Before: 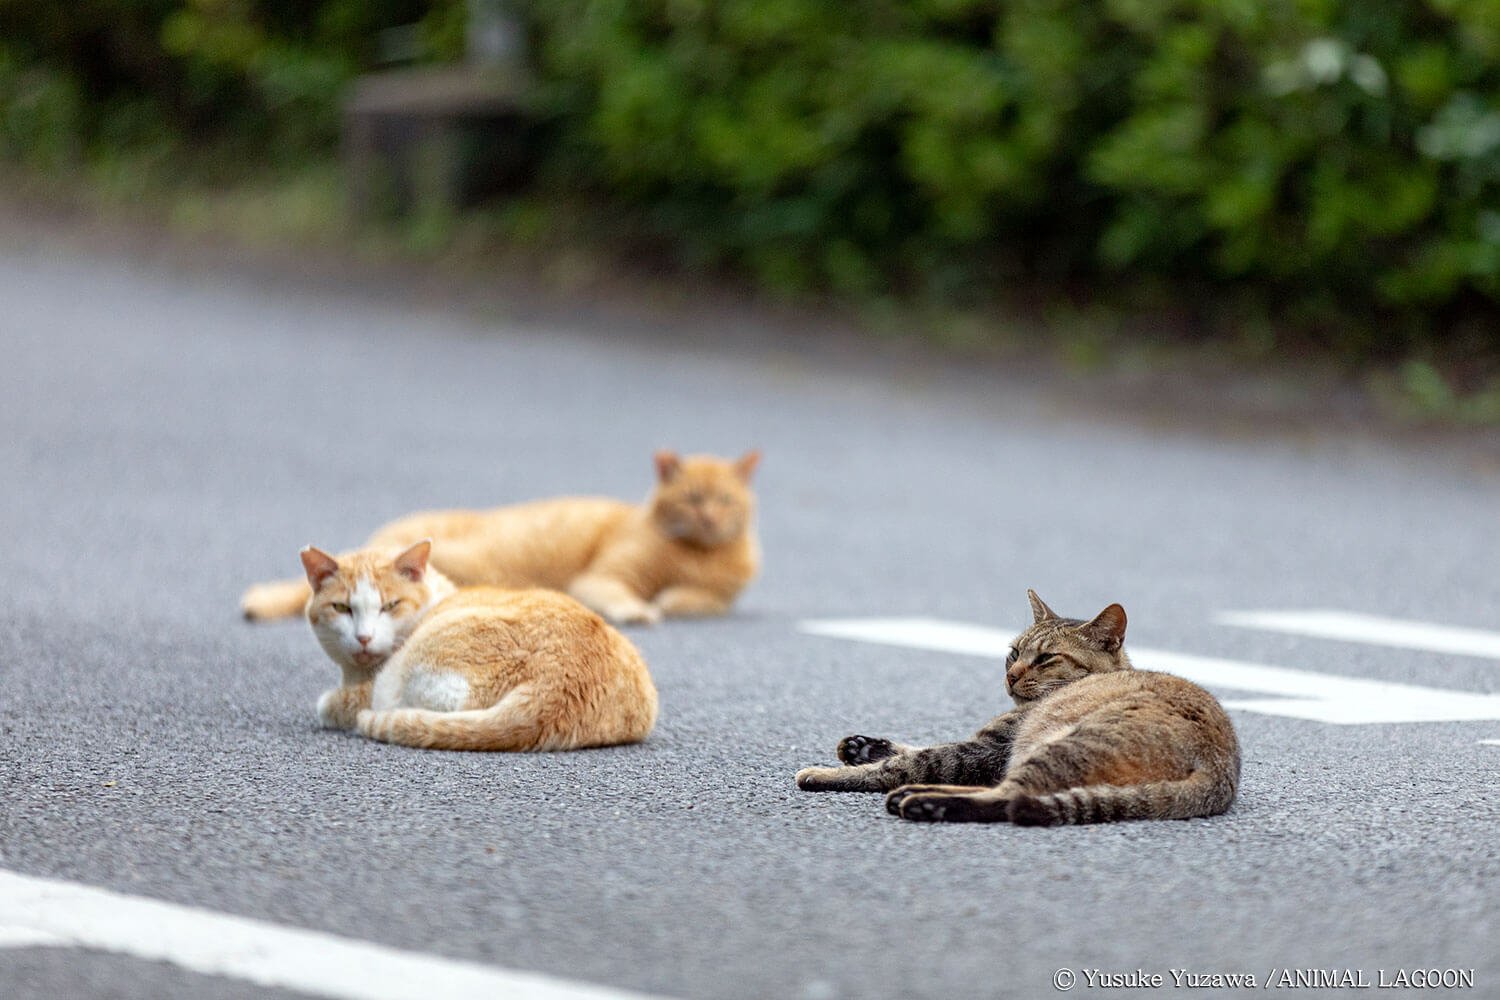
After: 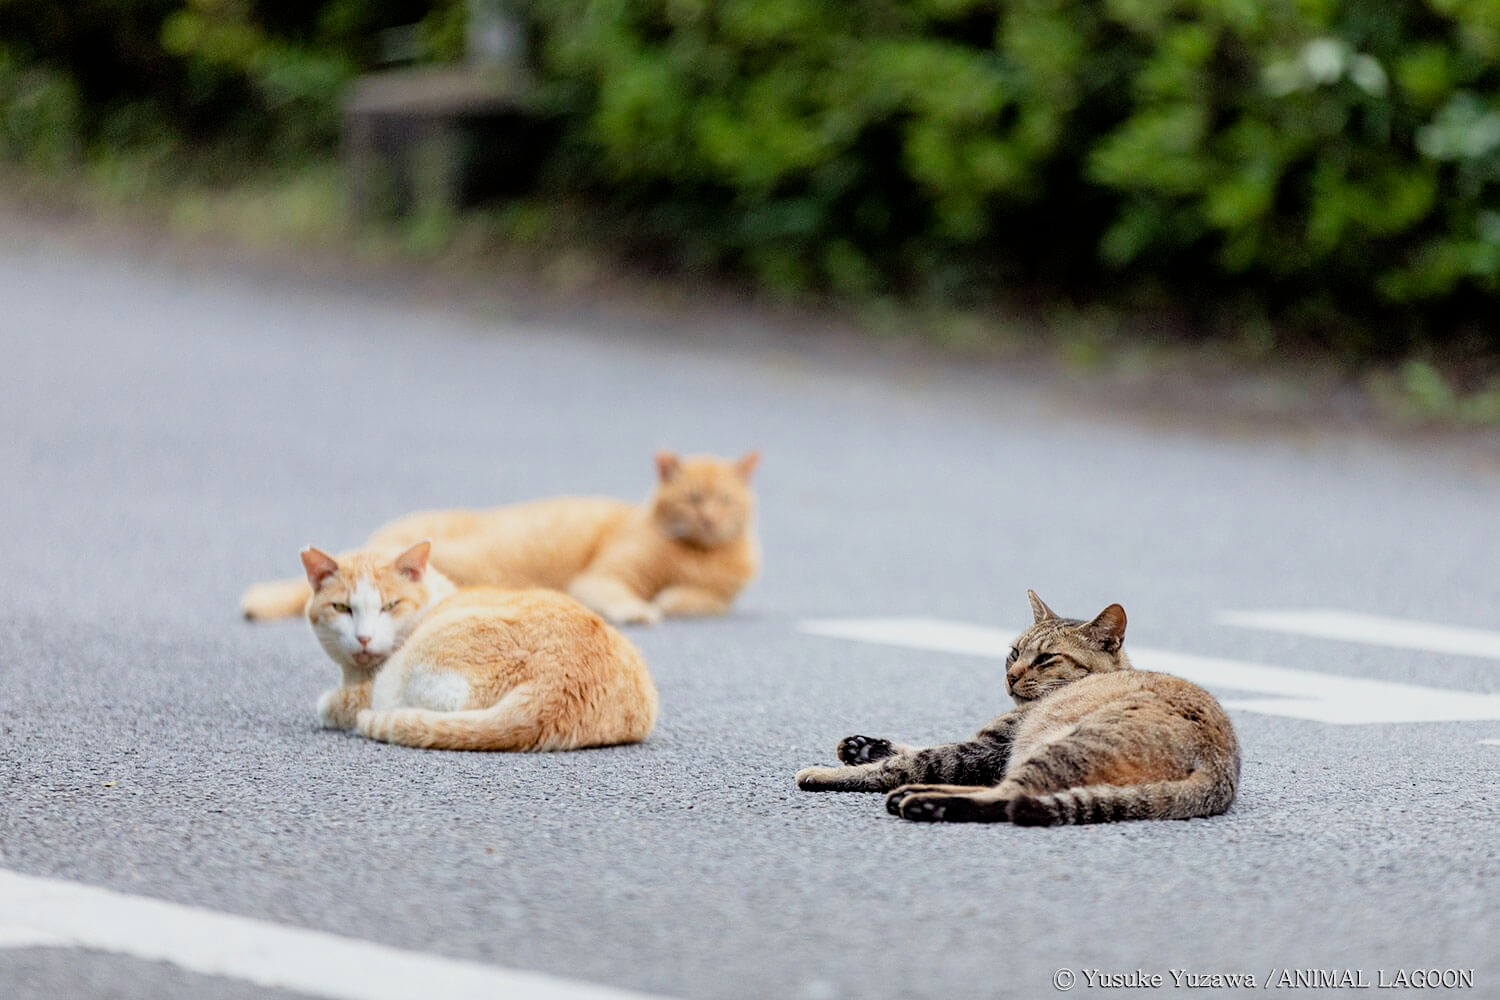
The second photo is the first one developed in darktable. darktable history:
exposure: black level correction 0.001, exposure 0.5 EV, compensate exposure bias true, compensate highlight preservation false
filmic rgb: black relative exposure -7.65 EV, white relative exposure 4.56 EV, hardness 3.61, contrast 1.05
